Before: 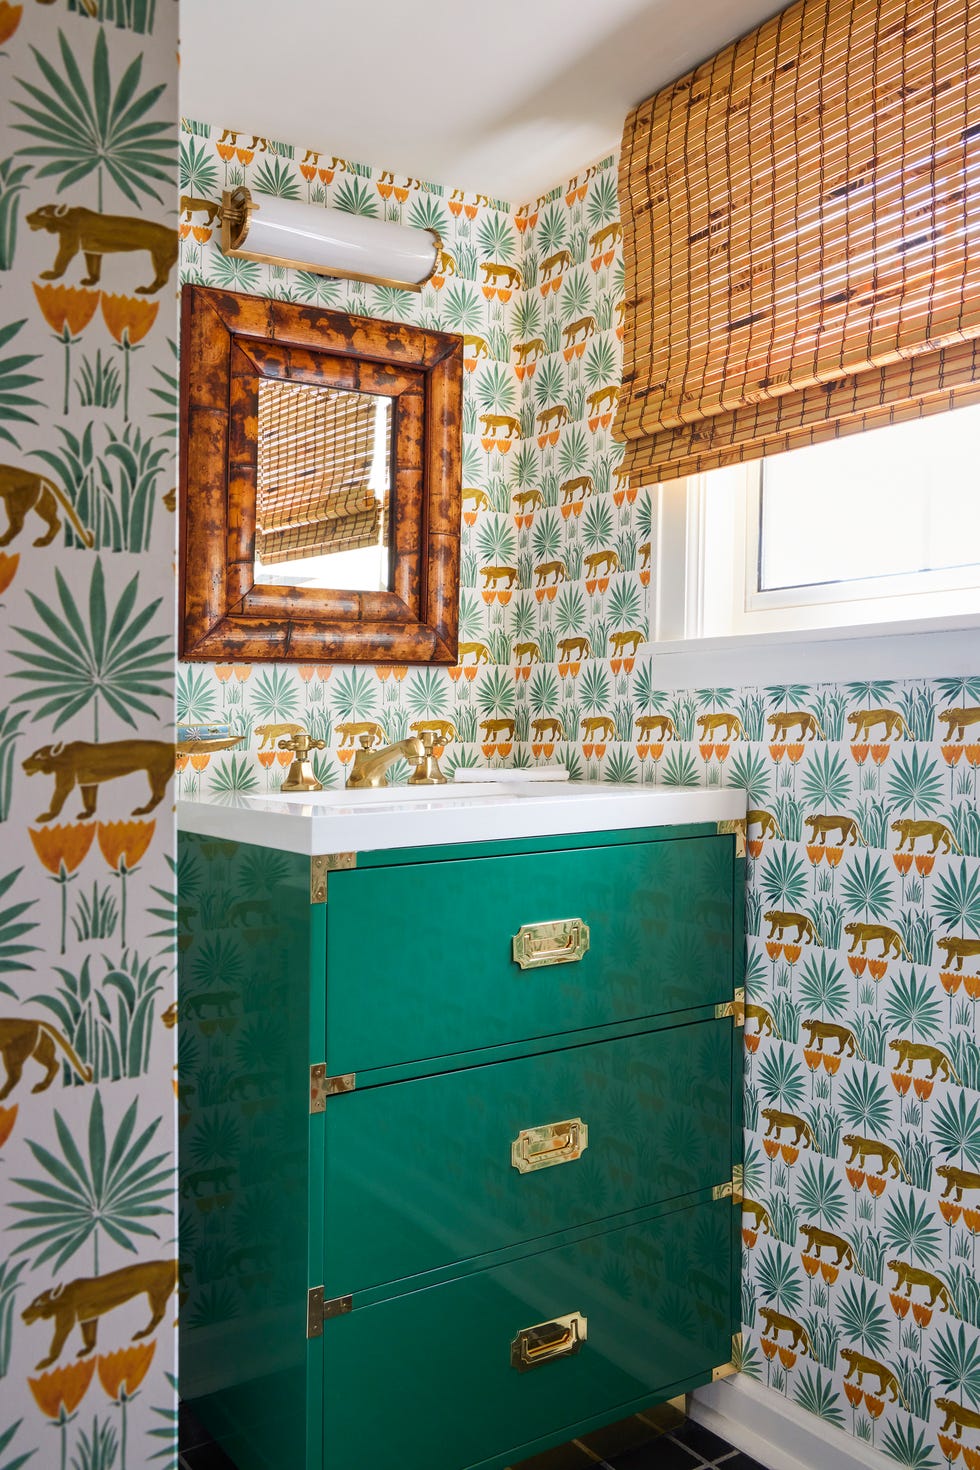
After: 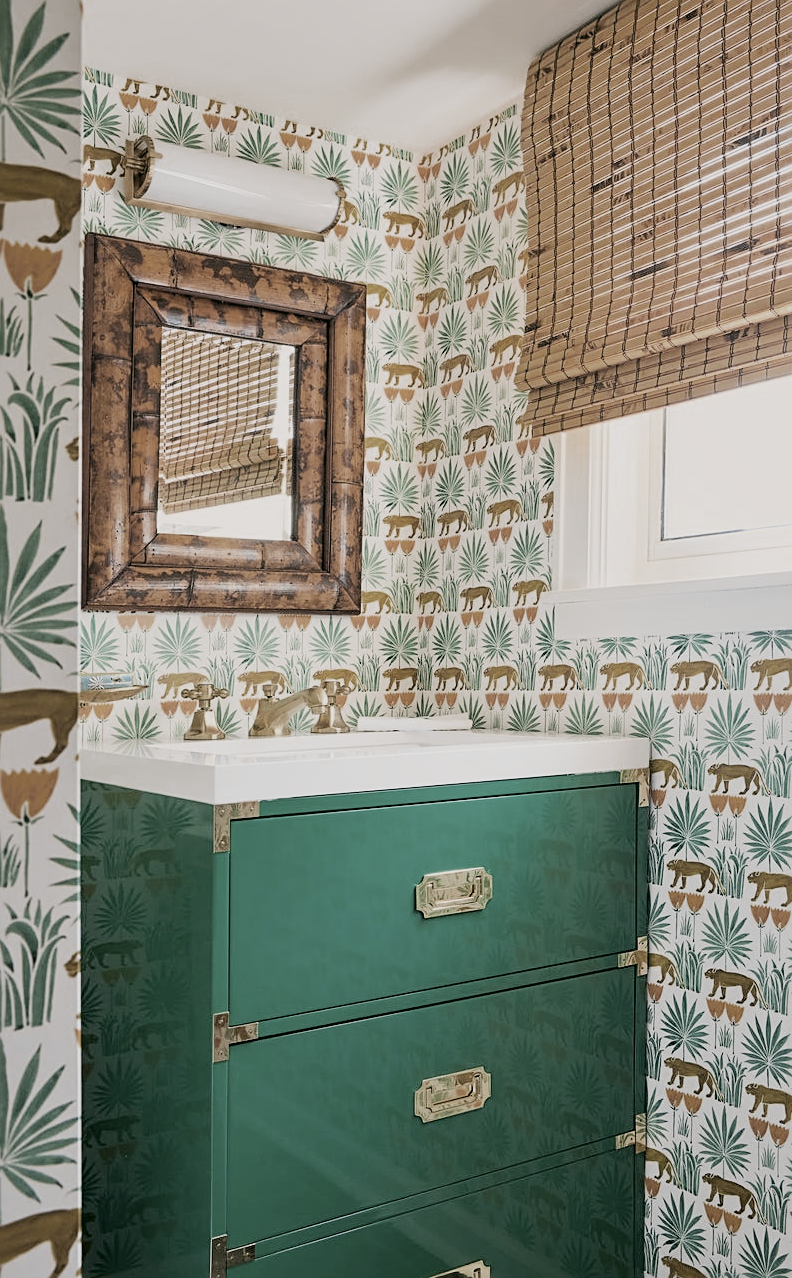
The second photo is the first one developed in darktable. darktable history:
crop: left 9.929%, top 3.475%, right 9.188%, bottom 9.529%
exposure: exposure 0.7 EV, compensate highlight preservation false
tone equalizer: on, module defaults
color correction: highlights a* 4.02, highlights b* 4.98, shadows a* -7.55, shadows b* 4.98
filmic rgb: black relative exposure -7.15 EV, white relative exposure 5.36 EV, hardness 3.02, color science v6 (2022)
sharpen: on, module defaults
color zones: curves: ch0 [(0, 0.487) (0.241, 0.395) (0.434, 0.373) (0.658, 0.412) (0.838, 0.487)]; ch1 [(0, 0) (0.053, 0.053) (0.211, 0.202) (0.579, 0.259) (0.781, 0.241)]
